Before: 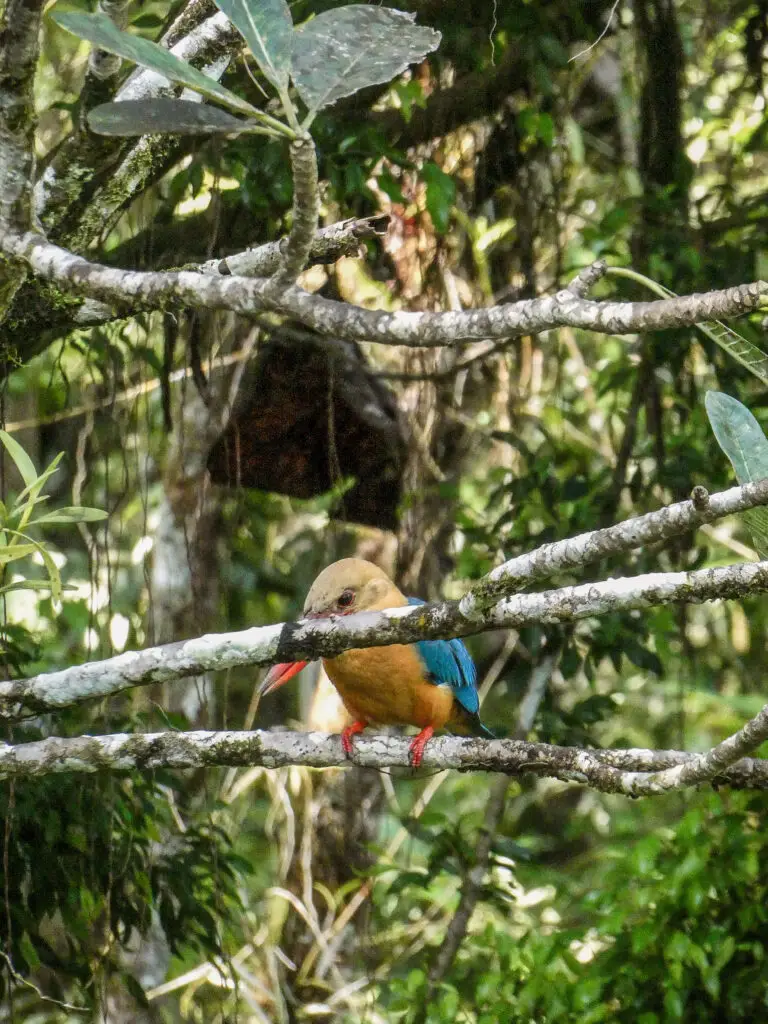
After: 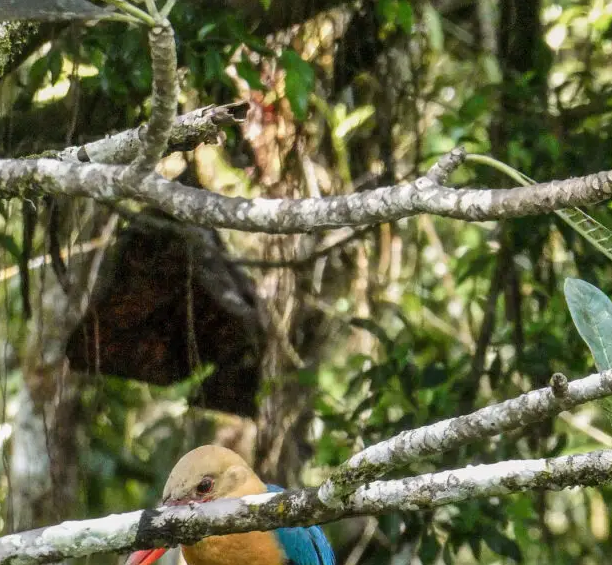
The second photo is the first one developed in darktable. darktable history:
crop: left 18.379%, top 11.105%, right 1.862%, bottom 33.631%
